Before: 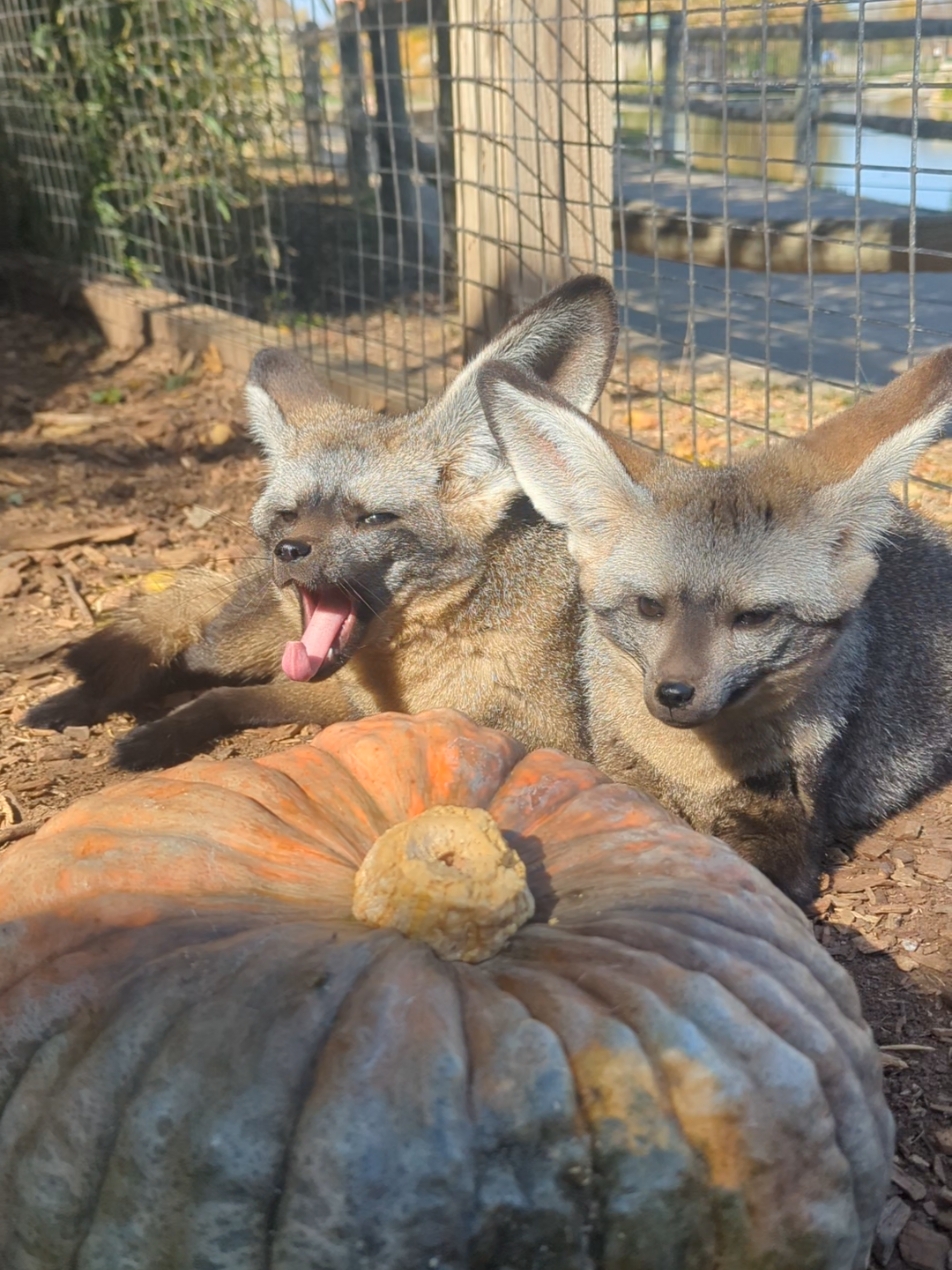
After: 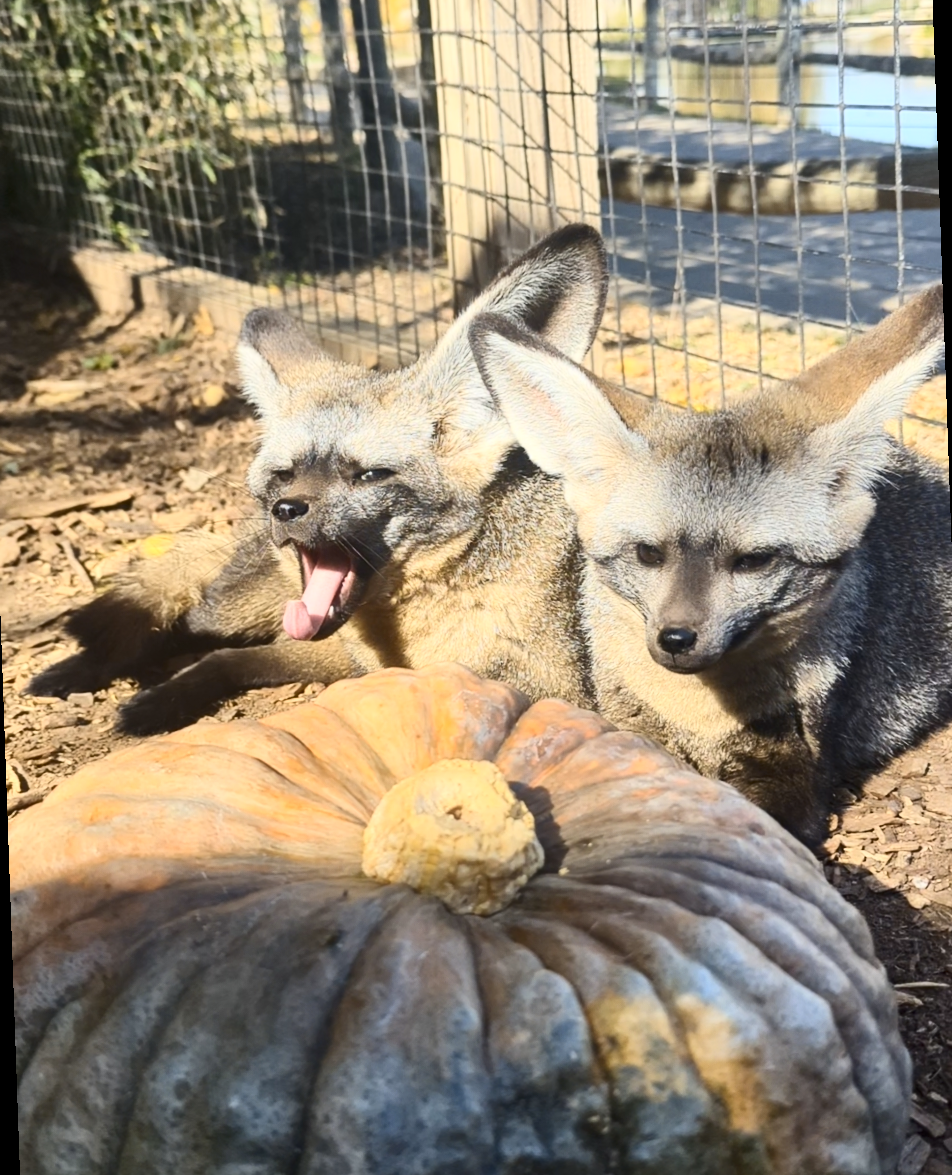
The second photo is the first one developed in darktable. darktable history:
tone equalizer: on, module defaults
rotate and perspective: rotation -2°, crop left 0.022, crop right 0.978, crop top 0.049, crop bottom 0.951
shadows and highlights: radius 334.93, shadows 63.48, highlights 6.06, compress 87.7%, highlights color adjustment 39.73%, soften with gaussian
color contrast: green-magenta contrast 0.8, blue-yellow contrast 1.1, unbound 0
contrast brightness saturation: contrast 0.39, brightness 0.1
